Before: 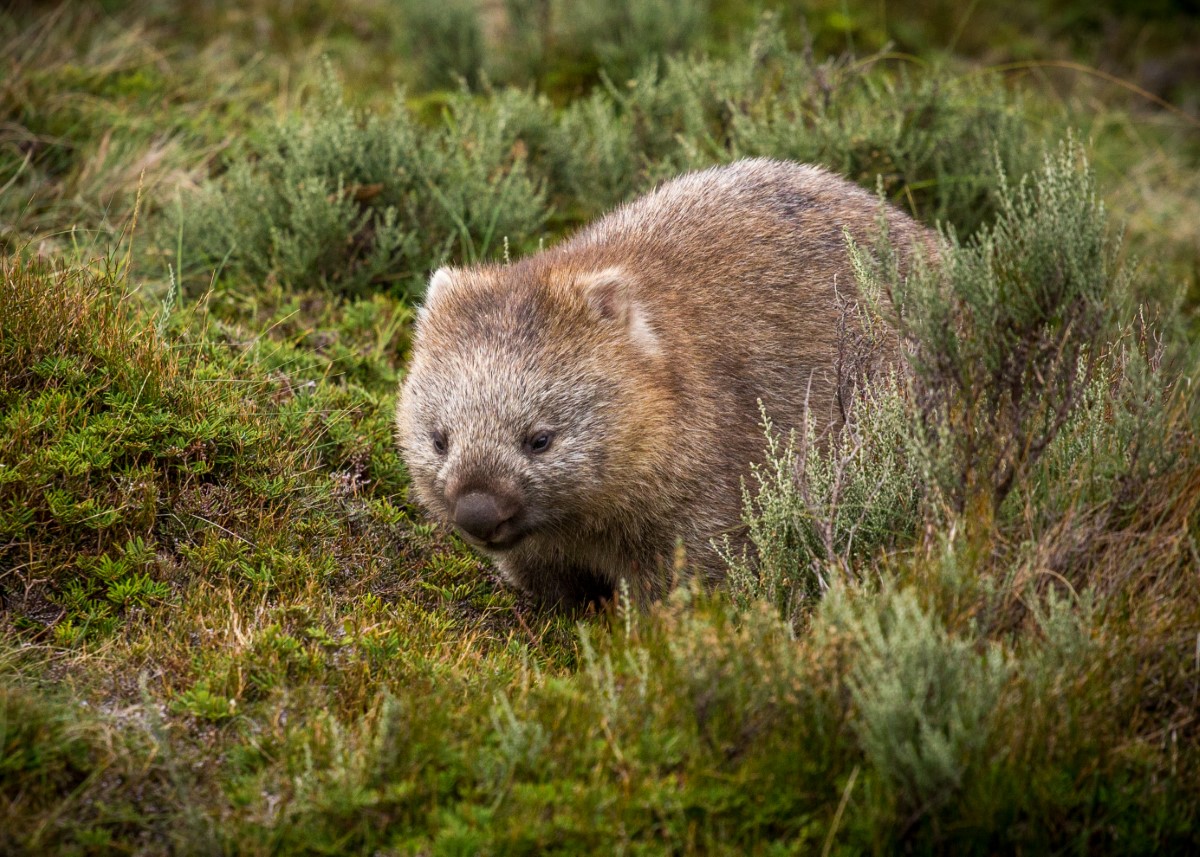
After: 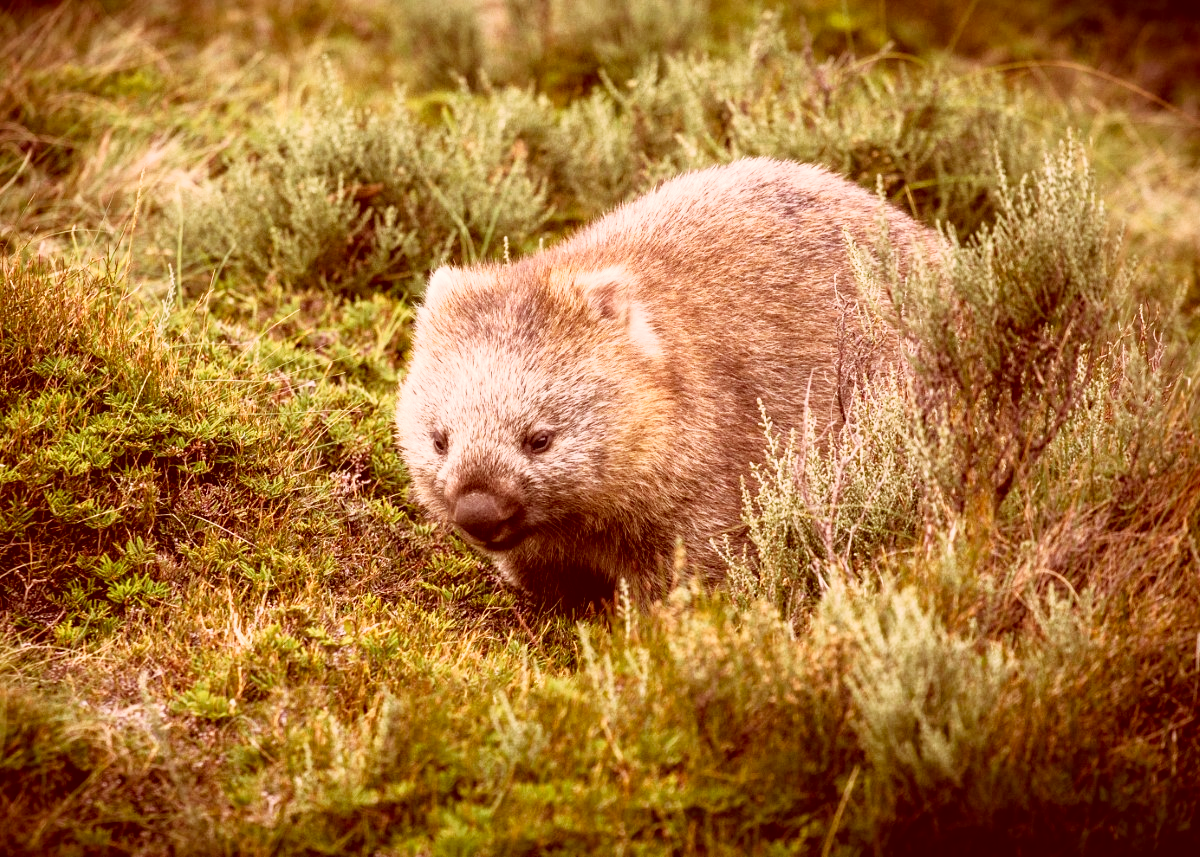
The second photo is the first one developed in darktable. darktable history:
base curve: curves: ch0 [(0, 0) (0.088, 0.125) (0.176, 0.251) (0.354, 0.501) (0.613, 0.749) (1, 0.877)], preserve colors none
color correction: highlights a* 9.13, highlights b* 8.51, shadows a* 39.68, shadows b* 39.67, saturation 0.815
tone equalizer: -8 EV -0.715 EV, -7 EV -0.712 EV, -6 EV -0.624 EV, -5 EV -0.42 EV, -3 EV 0.401 EV, -2 EV 0.6 EV, -1 EV 0.676 EV, +0 EV 0.722 EV
